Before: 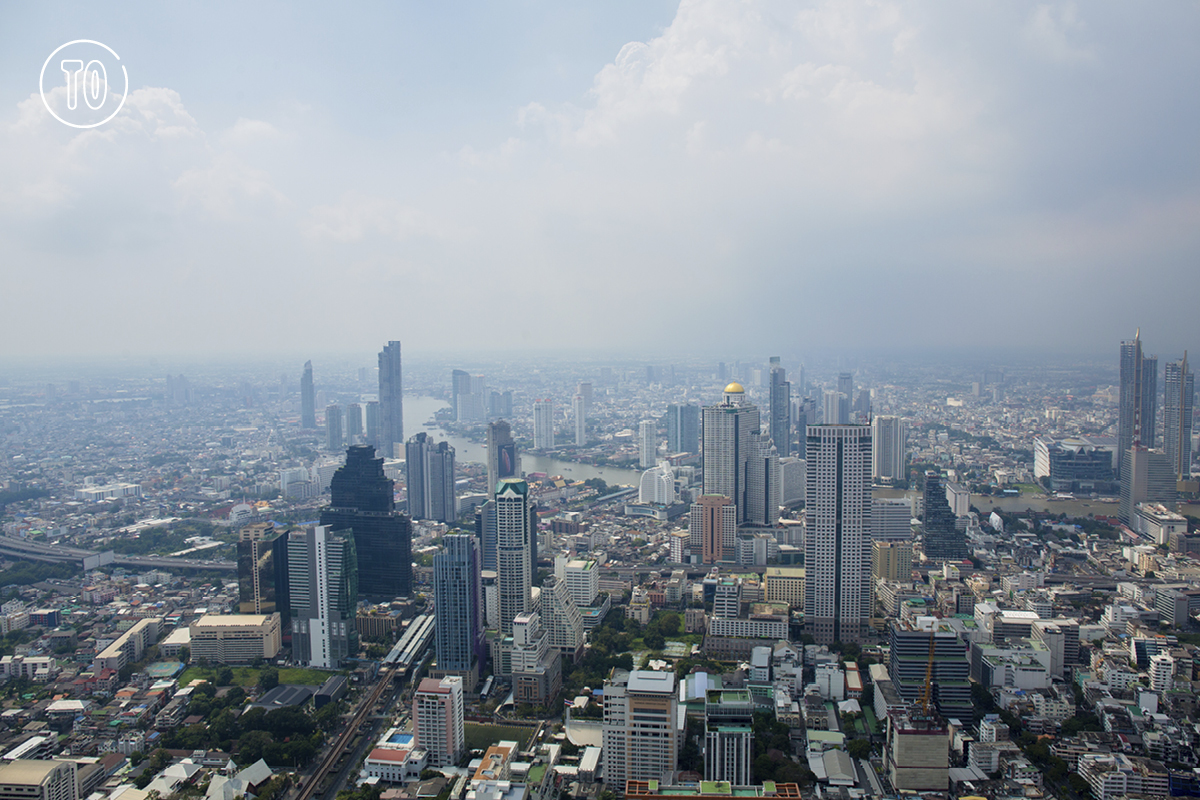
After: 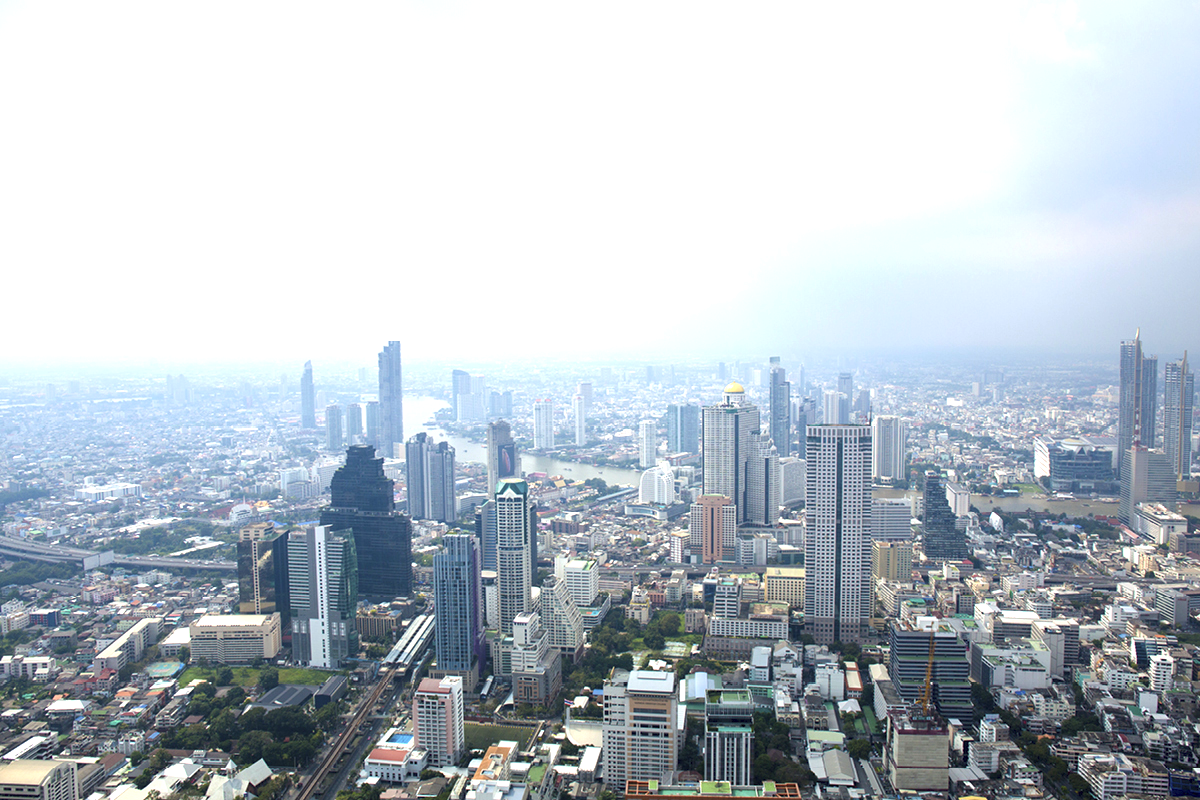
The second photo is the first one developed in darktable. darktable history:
exposure: exposure 1.061 EV, compensate highlight preservation false
